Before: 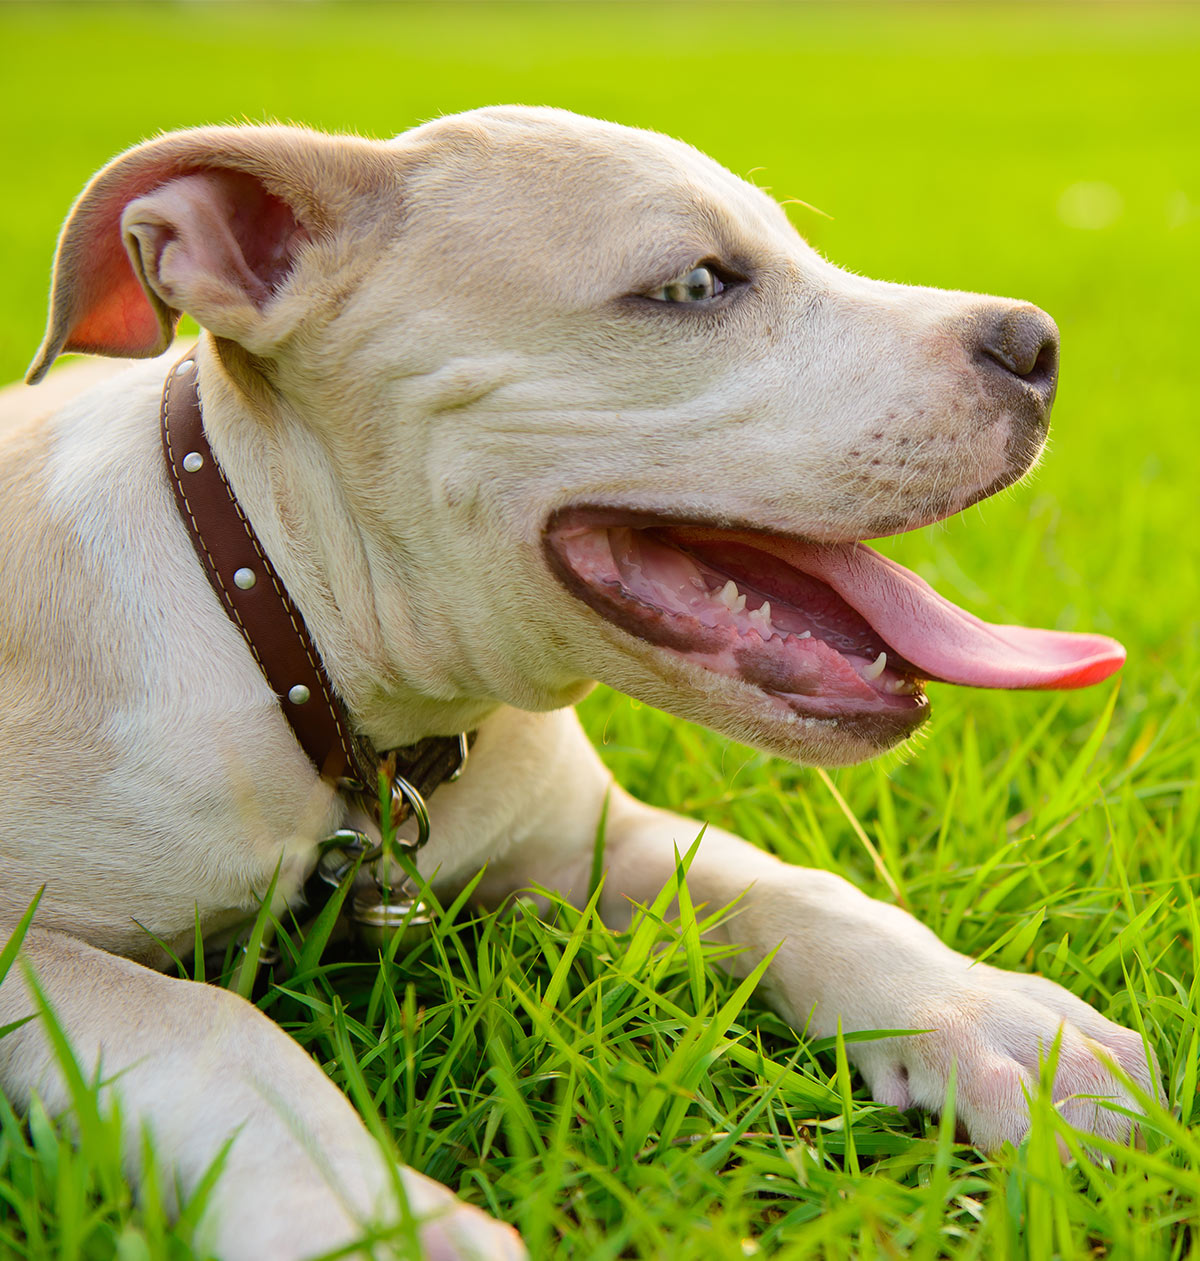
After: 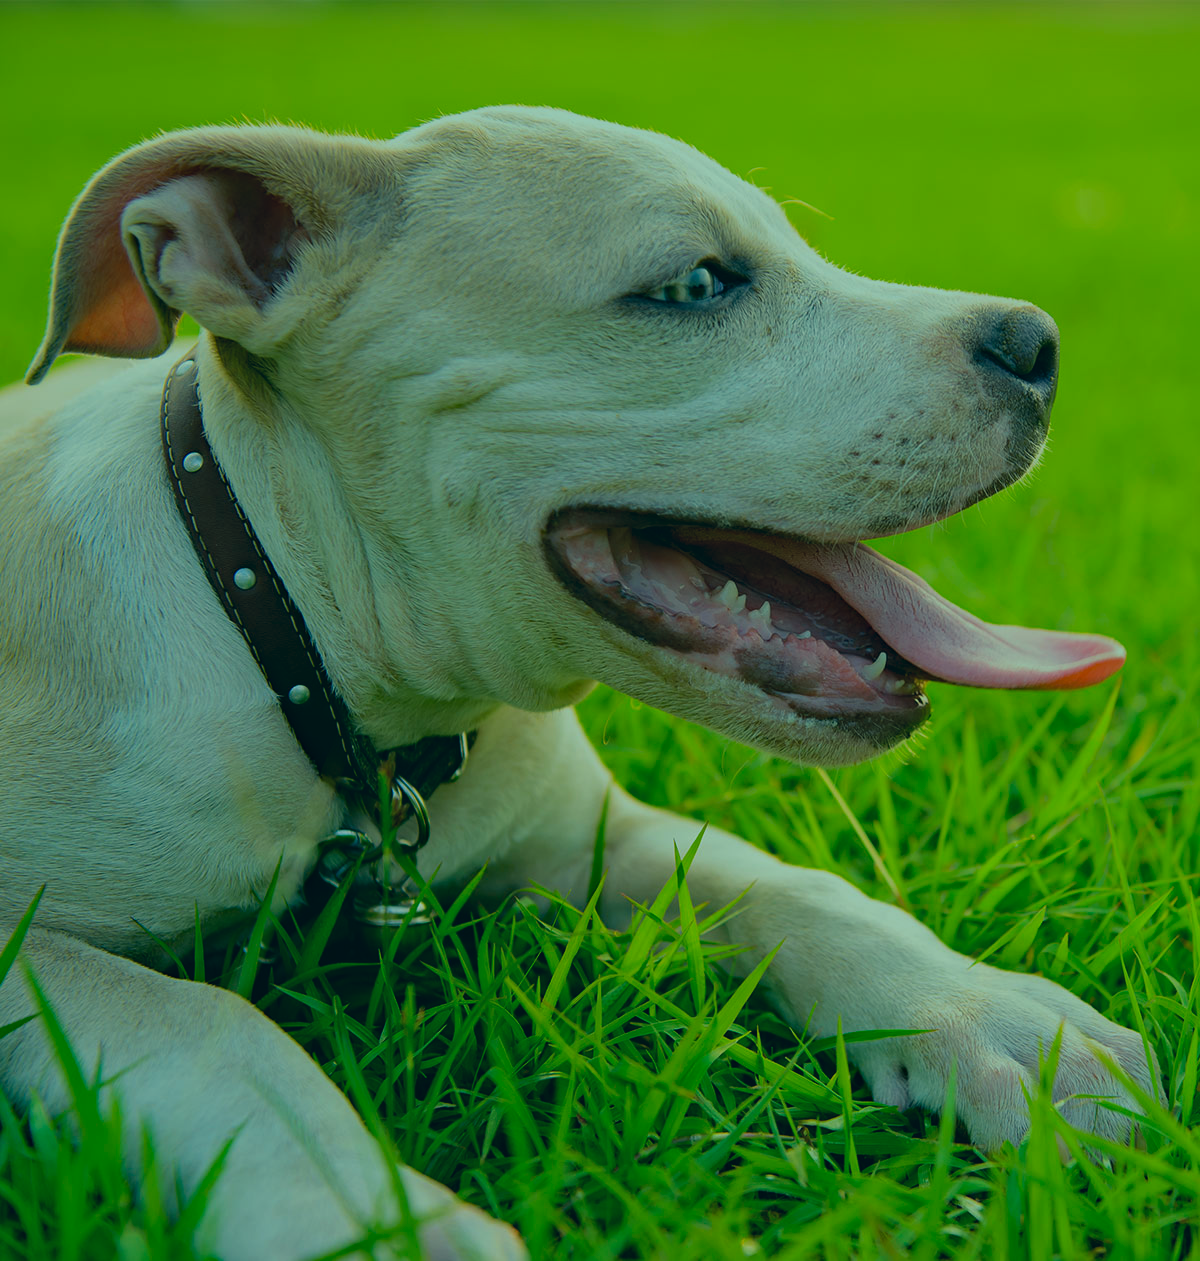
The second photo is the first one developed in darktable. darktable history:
exposure: exposure -1.005 EV, compensate highlight preservation false
haze removal: compatibility mode true, adaptive false
color correction: highlights a* -19.29, highlights b* 9.8, shadows a* -20.89, shadows b* -11.55
